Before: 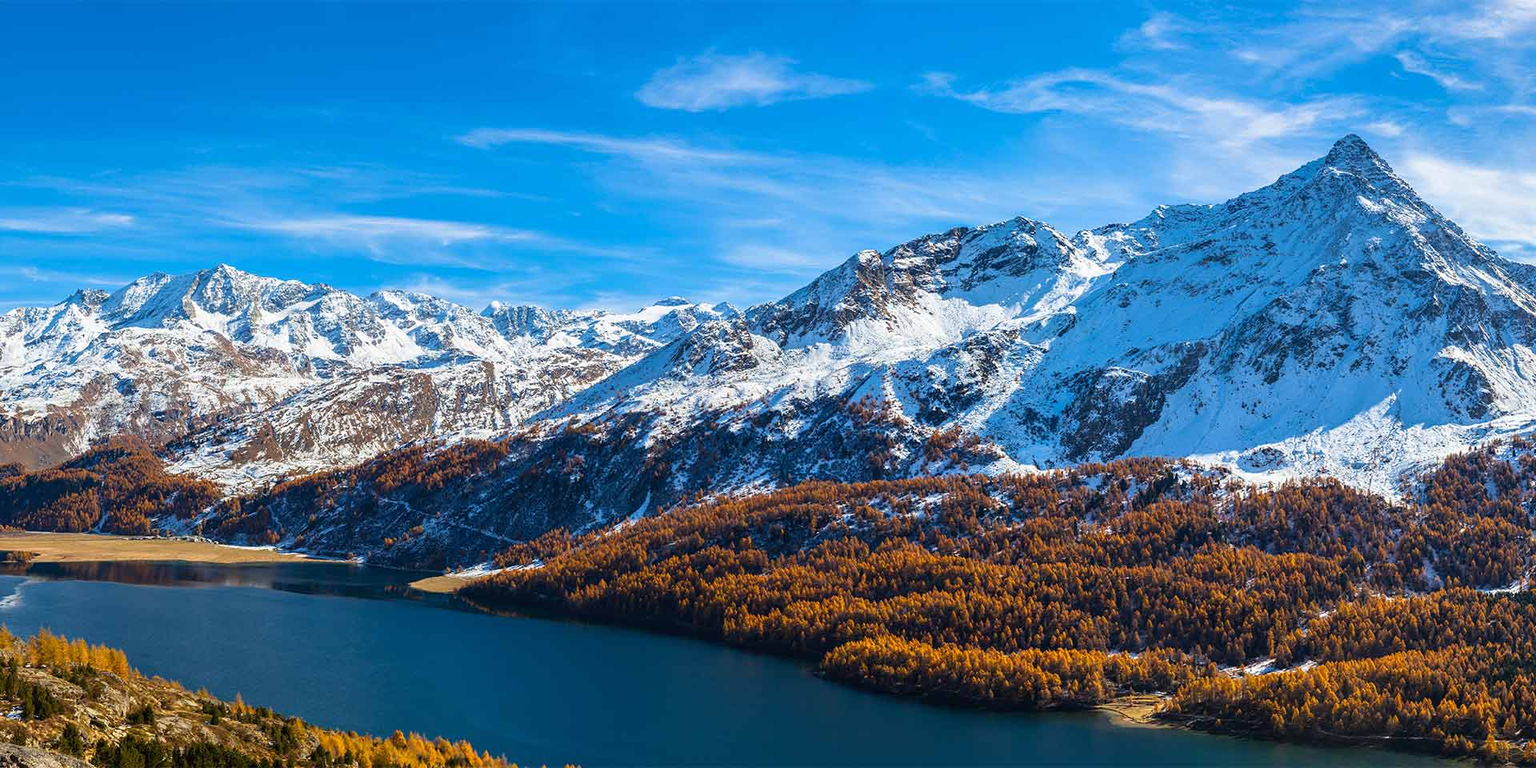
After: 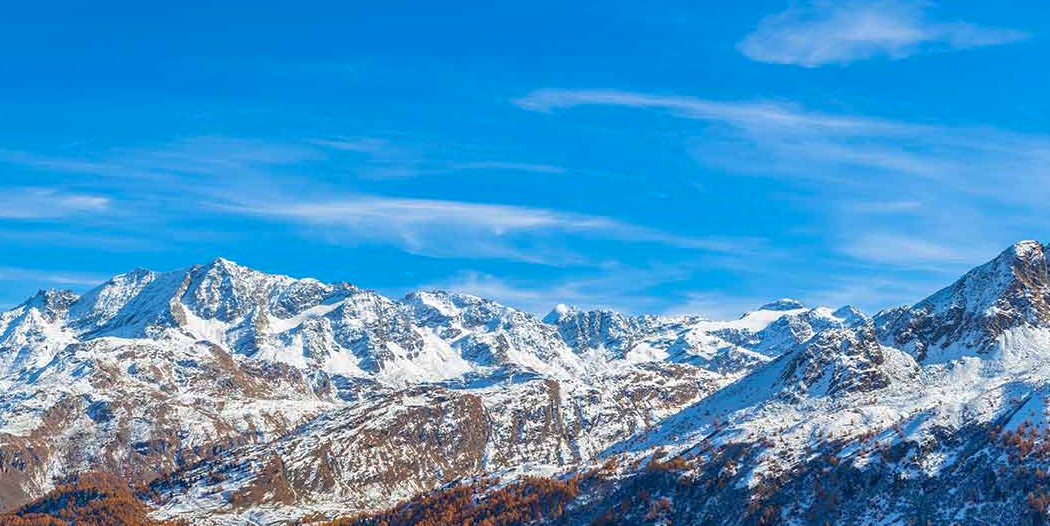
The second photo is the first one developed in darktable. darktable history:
shadows and highlights: on, module defaults
crop and rotate: left 3.047%, top 7.509%, right 42.236%, bottom 37.598%
